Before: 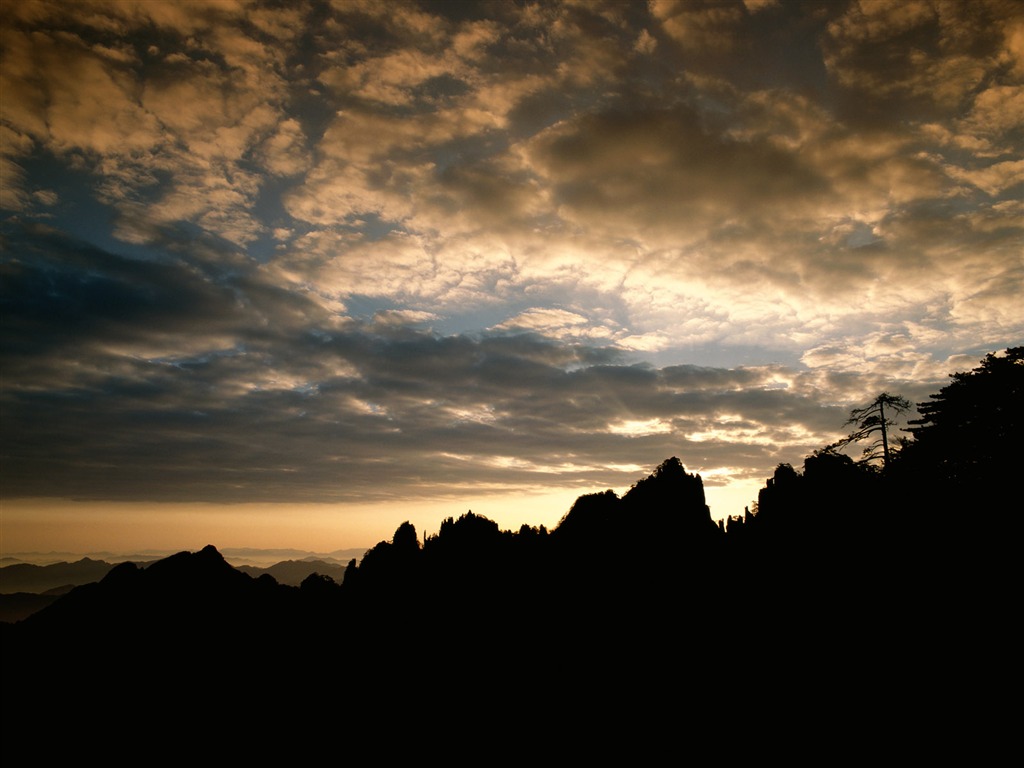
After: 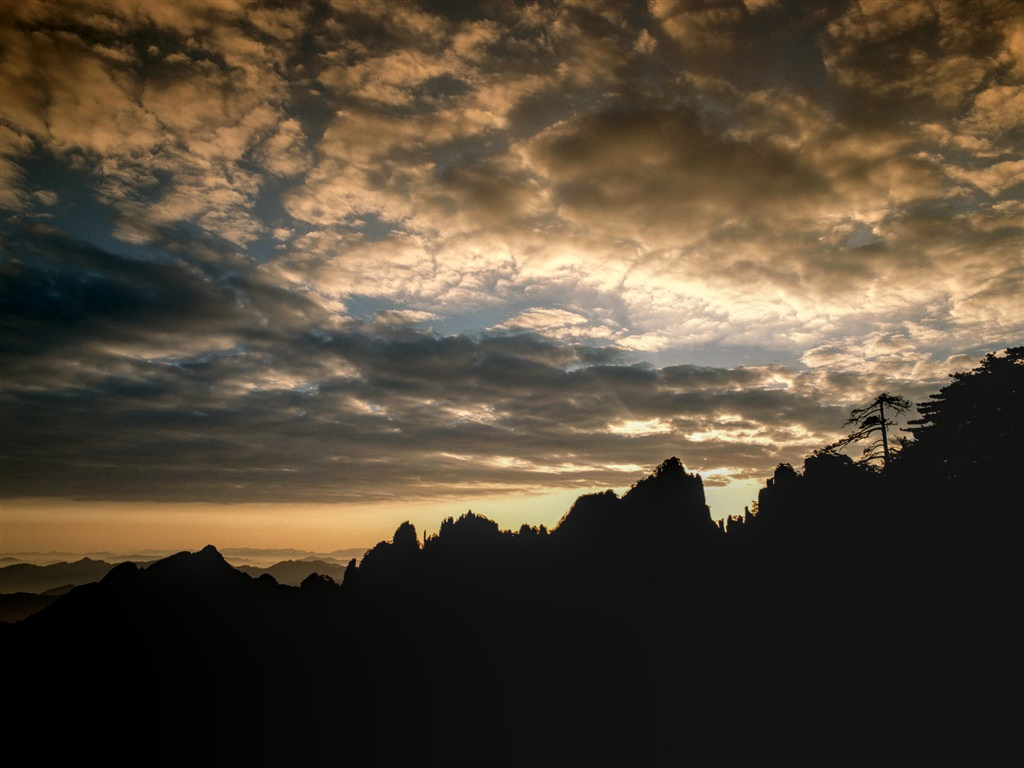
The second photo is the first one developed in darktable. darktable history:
local contrast: highlights 5%, shadows 2%, detail 133%
